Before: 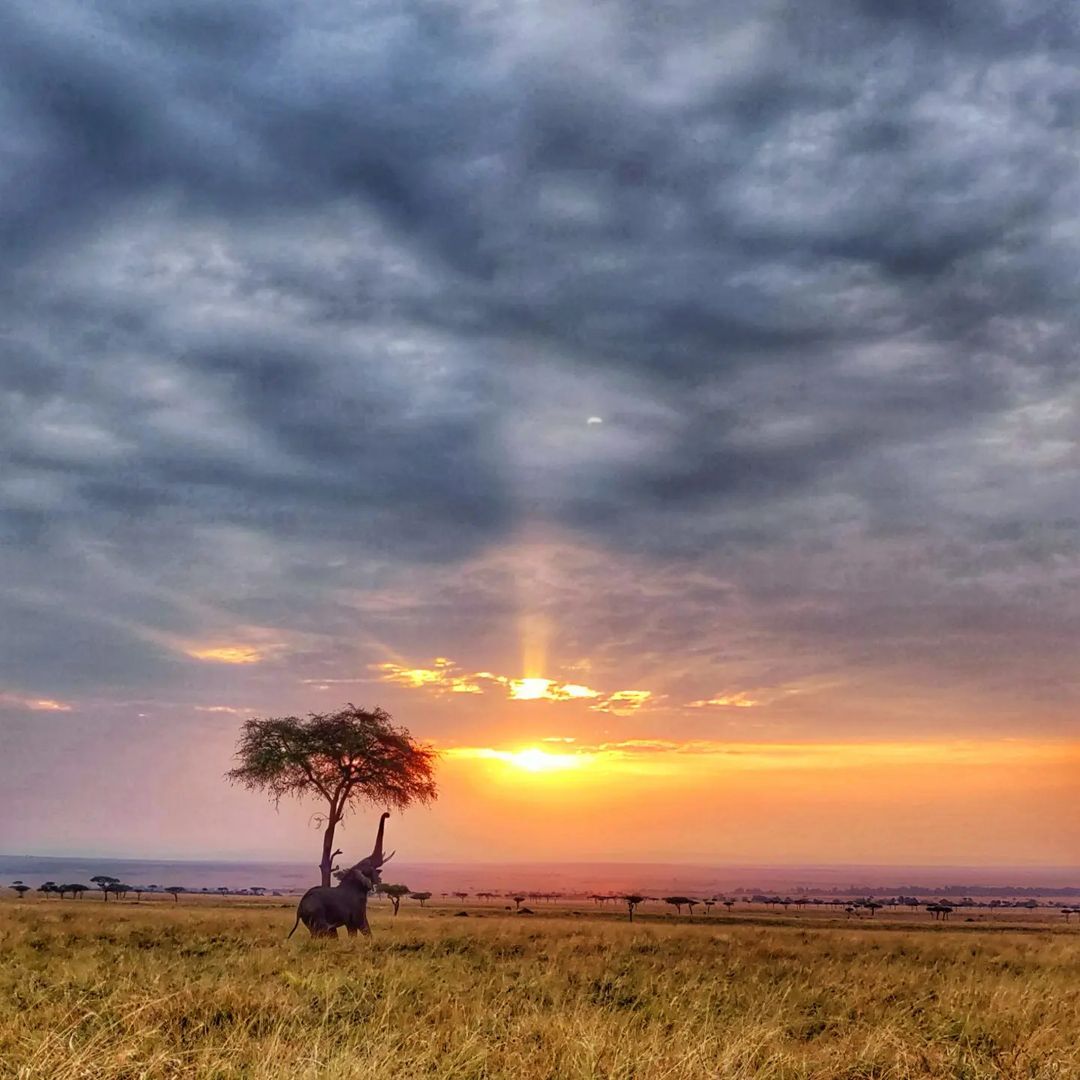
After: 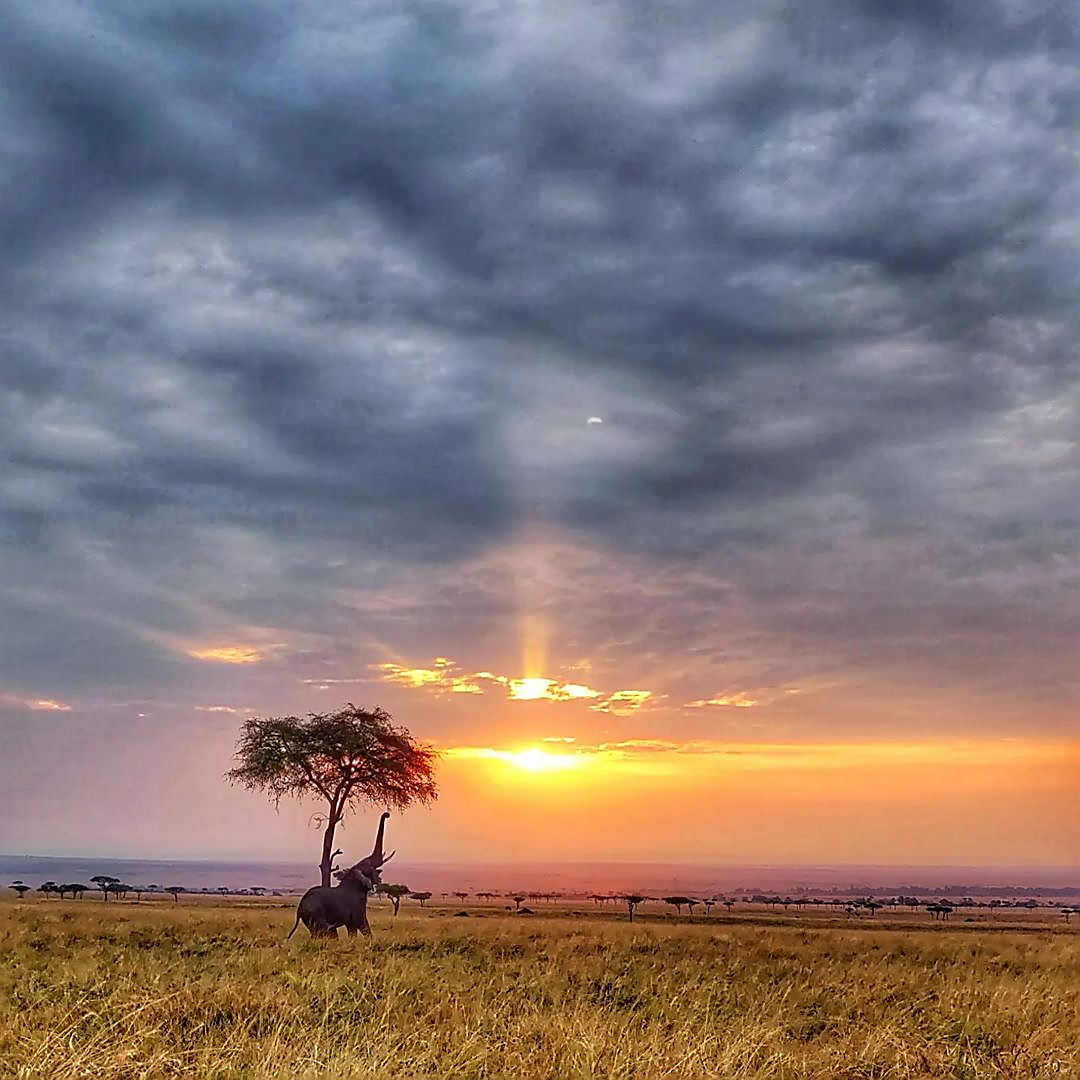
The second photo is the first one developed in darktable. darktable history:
sharpen: radius 1.372, amount 1.251, threshold 0.663
